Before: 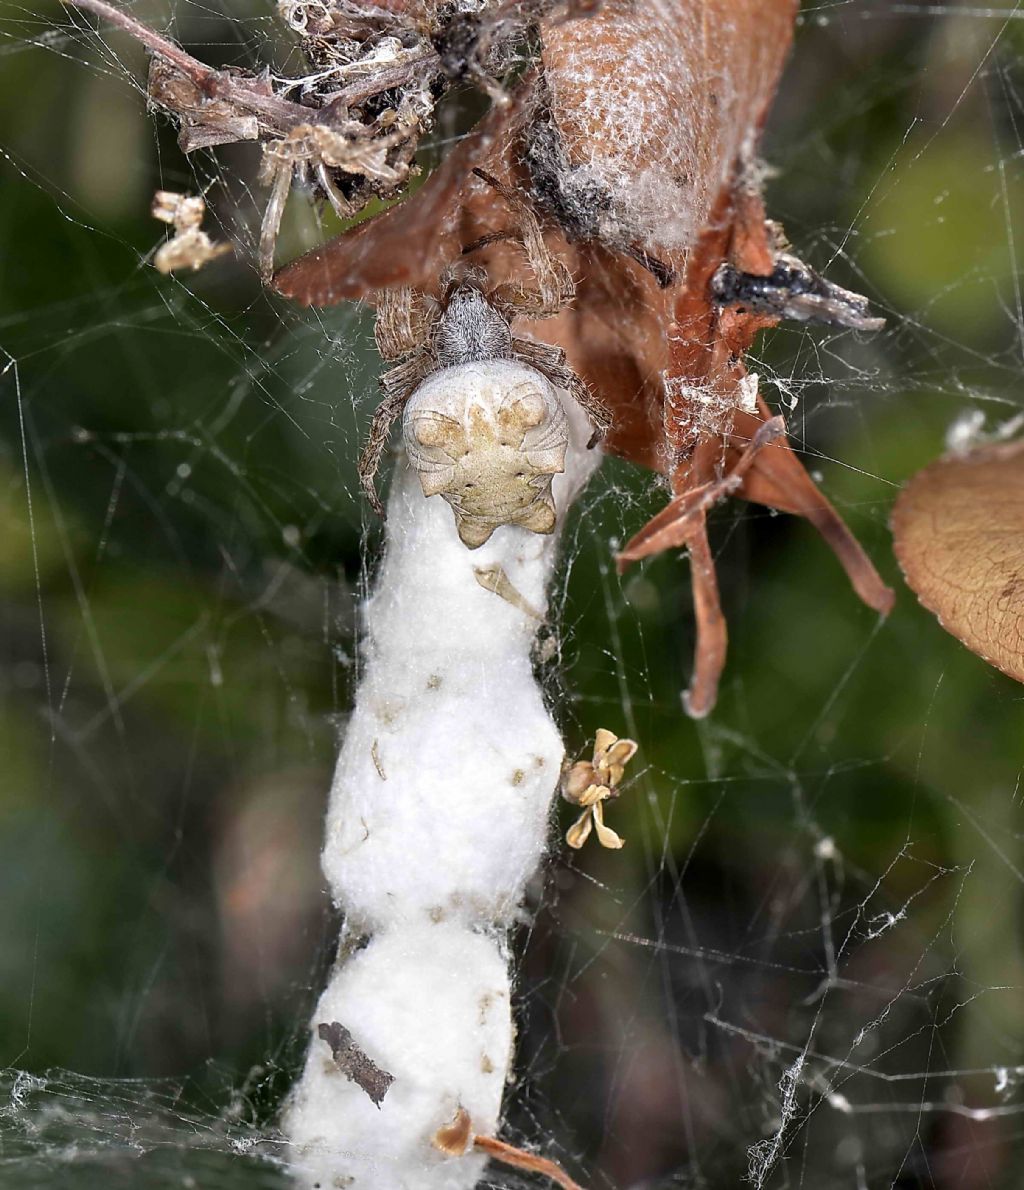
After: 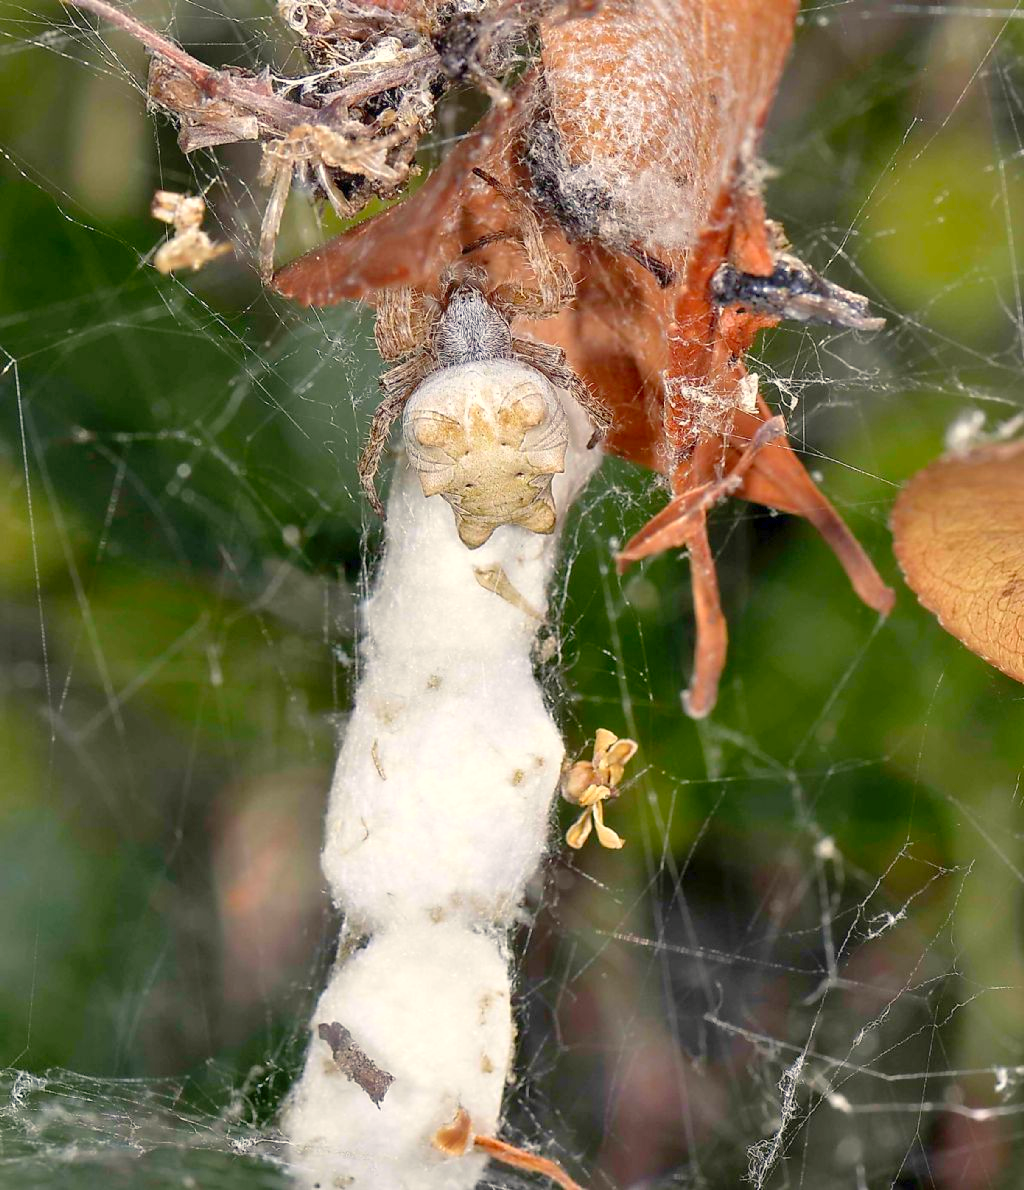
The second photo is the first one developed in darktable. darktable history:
color balance rgb: highlights gain › chroma 3.077%, highlights gain › hue 77.77°, perceptual saturation grading › global saturation 10.512%, global vibrance 14.517%
levels: levels [0, 0.43, 0.984]
